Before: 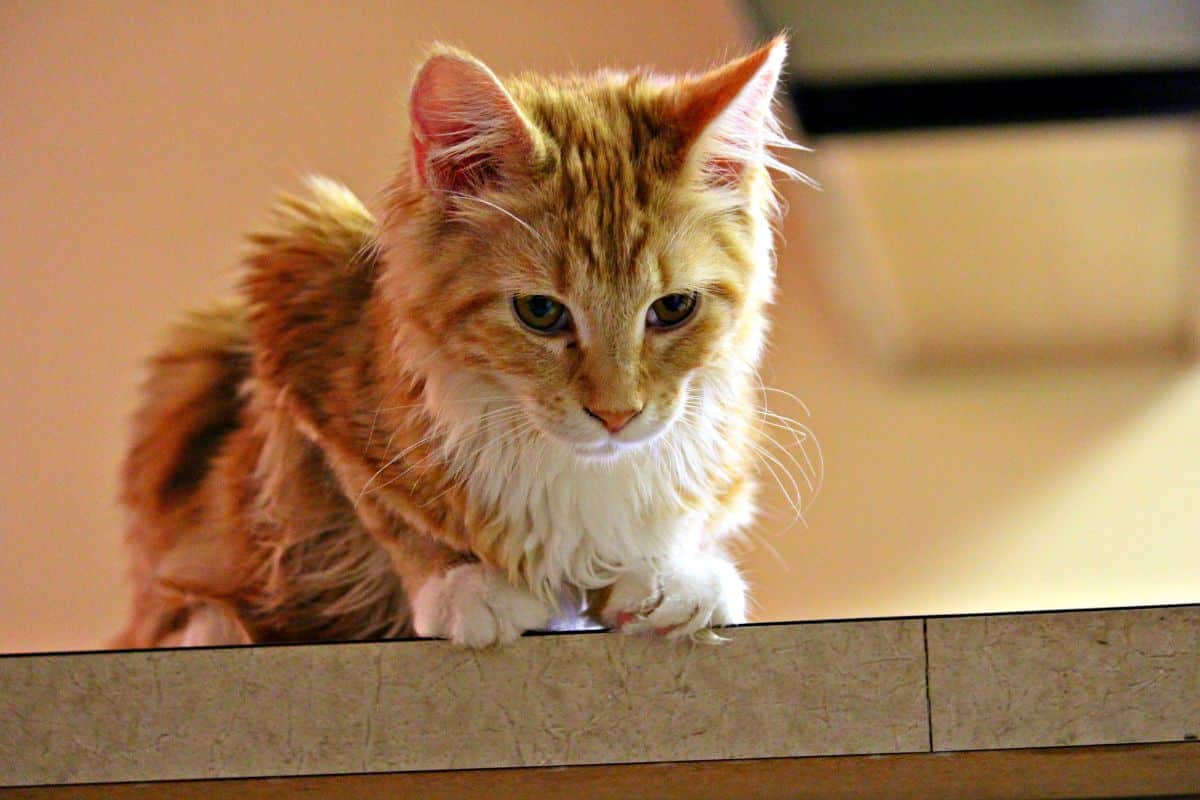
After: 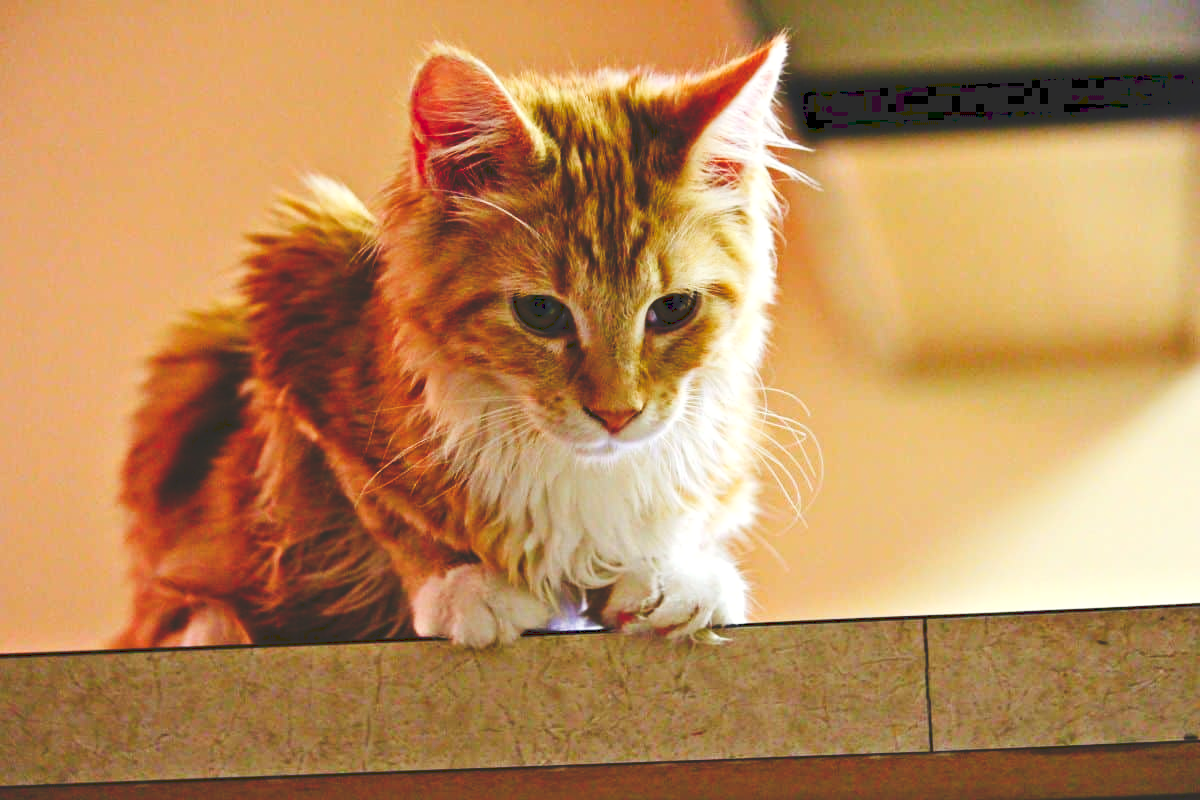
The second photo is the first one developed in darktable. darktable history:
tone curve: curves: ch0 [(0, 0) (0.003, 0.169) (0.011, 0.173) (0.025, 0.177) (0.044, 0.184) (0.069, 0.191) (0.1, 0.199) (0.136, 0.206) (0.177, 0.221) (0.224, 0.248) (0.277, 0.284) (0.335, 0.344) (0.399, 0.413) (0.468, 0.497) (0.543, 0.594) (0.623, 0.691) (0.709, 0.779) (0.801, 0.868) (0.898, 0.931) (1, 1)], preserve colors none
color balance rgb: highlights gain › luminance 7.332%, highlights gain › chroma 1.955%, highlights gain › hue 87.56°, linear chroma grading › global chroma 10.316%, perceptual saturation grading › global saturation 20%, perceptual saturation grading › highlights -50.205%, perceptual saturation grading › shadows 30.652%, global vibrance 20%
